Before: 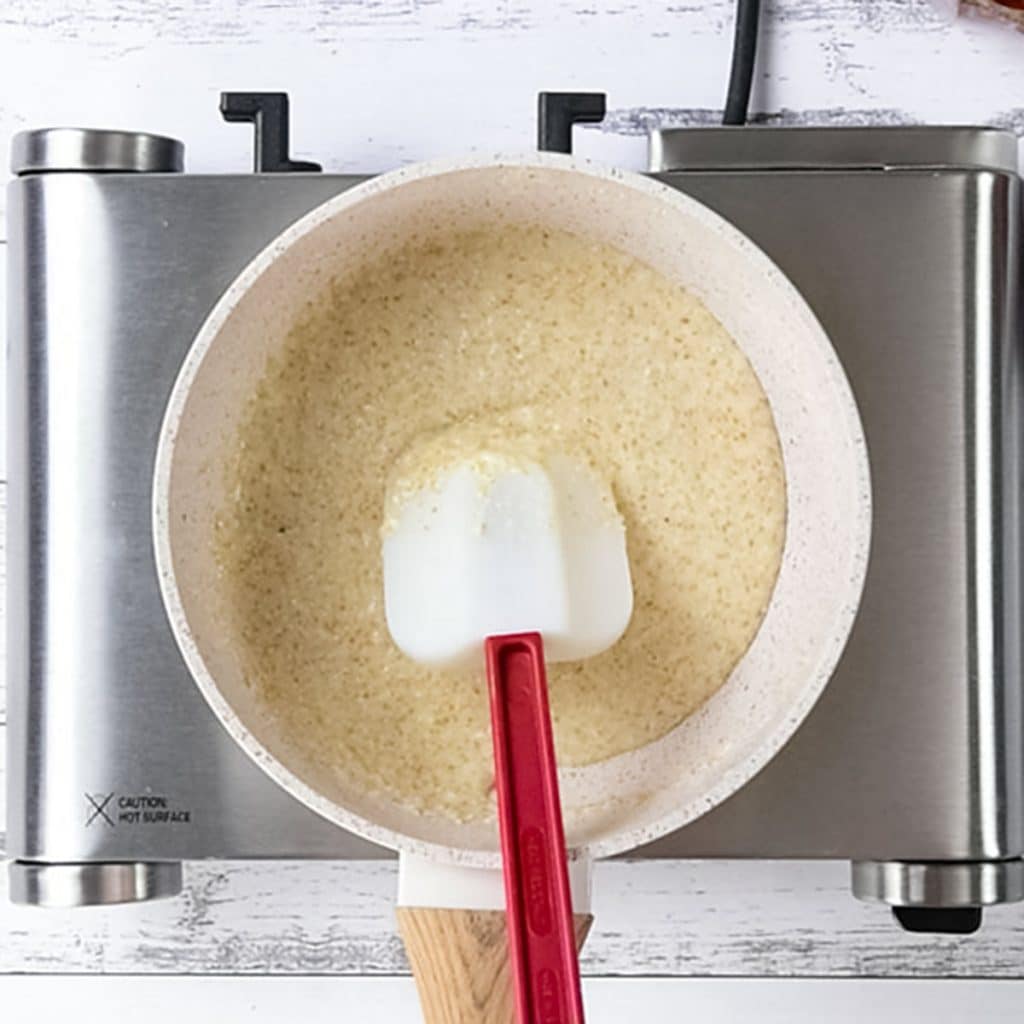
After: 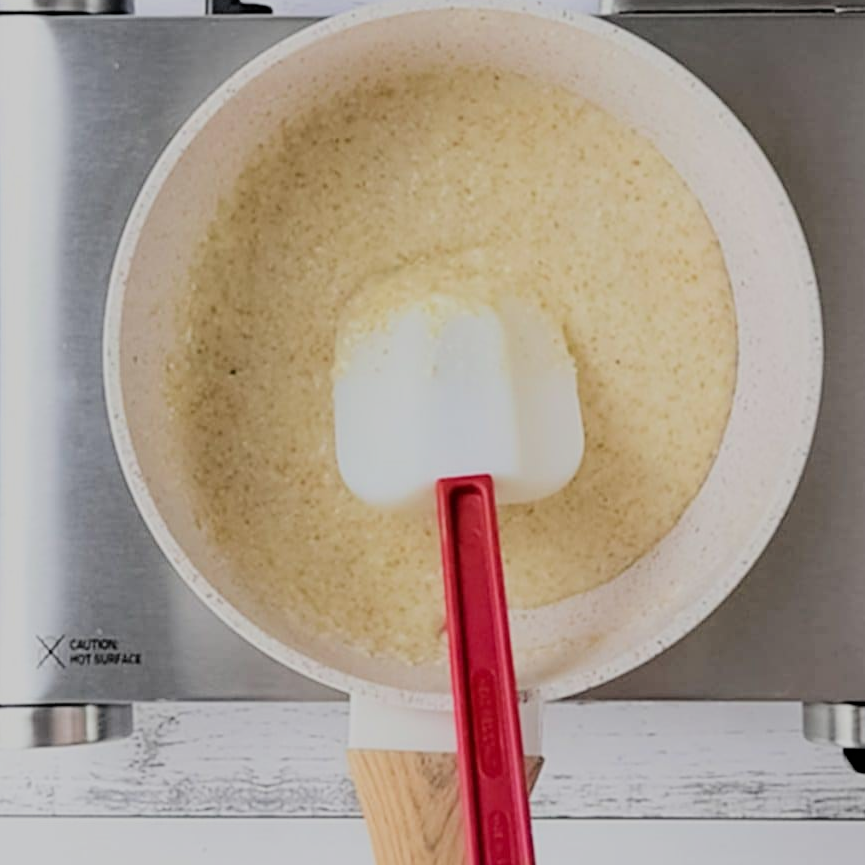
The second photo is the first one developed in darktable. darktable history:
crop and rotate: left 4.842%, top 15.51%, right 10.668%
filmic rgb: black relative exposure -6.15 EV, white relative exposure 6.96 EV, hardness 2.23, color science v6 (2022)
